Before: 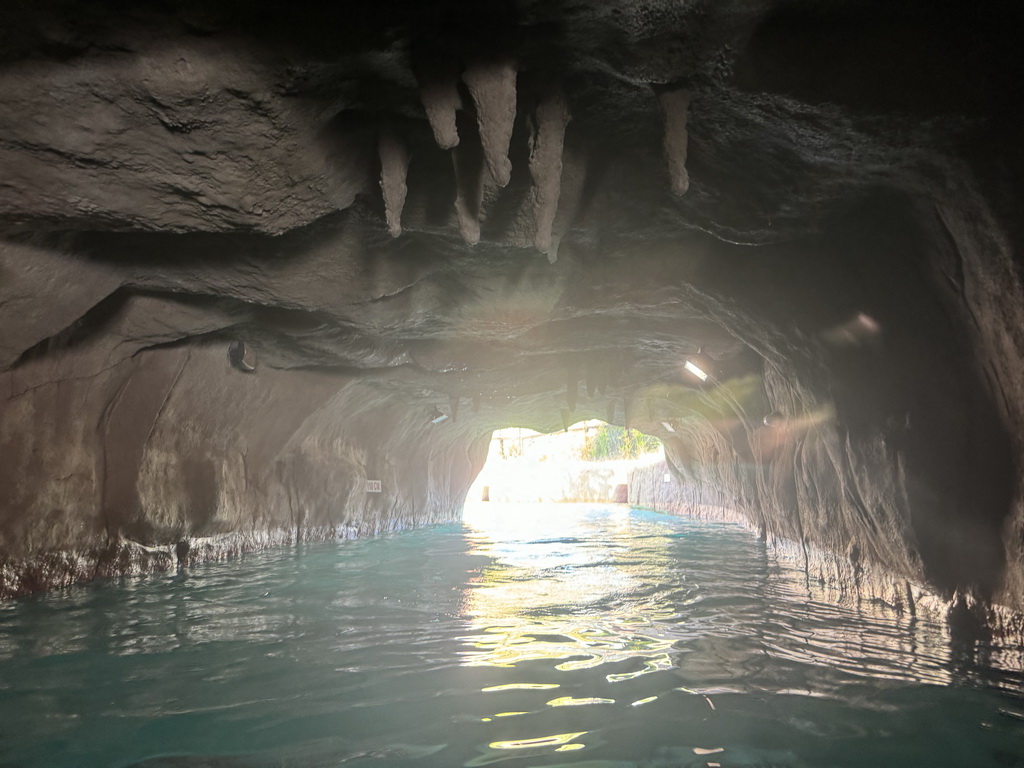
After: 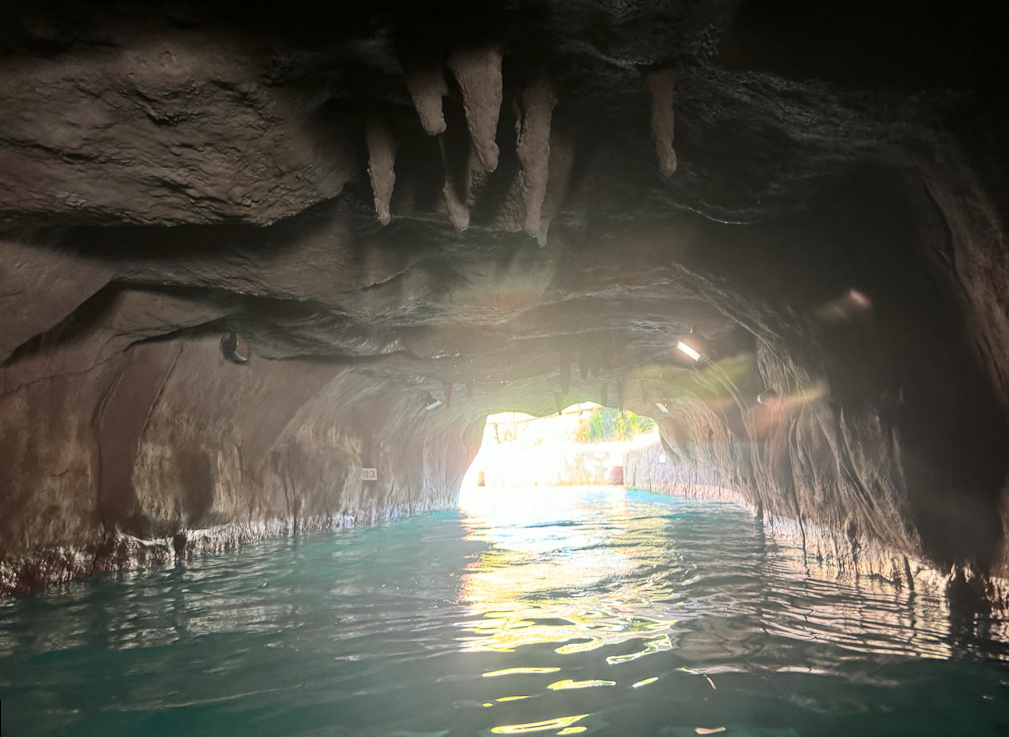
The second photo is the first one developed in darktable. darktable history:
contrast brightness saturation: contrast 0.15, brightness -0.01, saturation 0.1
rotate and perspective: rotation -1.42°, crop left 0.016, crop right 0.984, crop top 0.035, crop bottom 0.965
